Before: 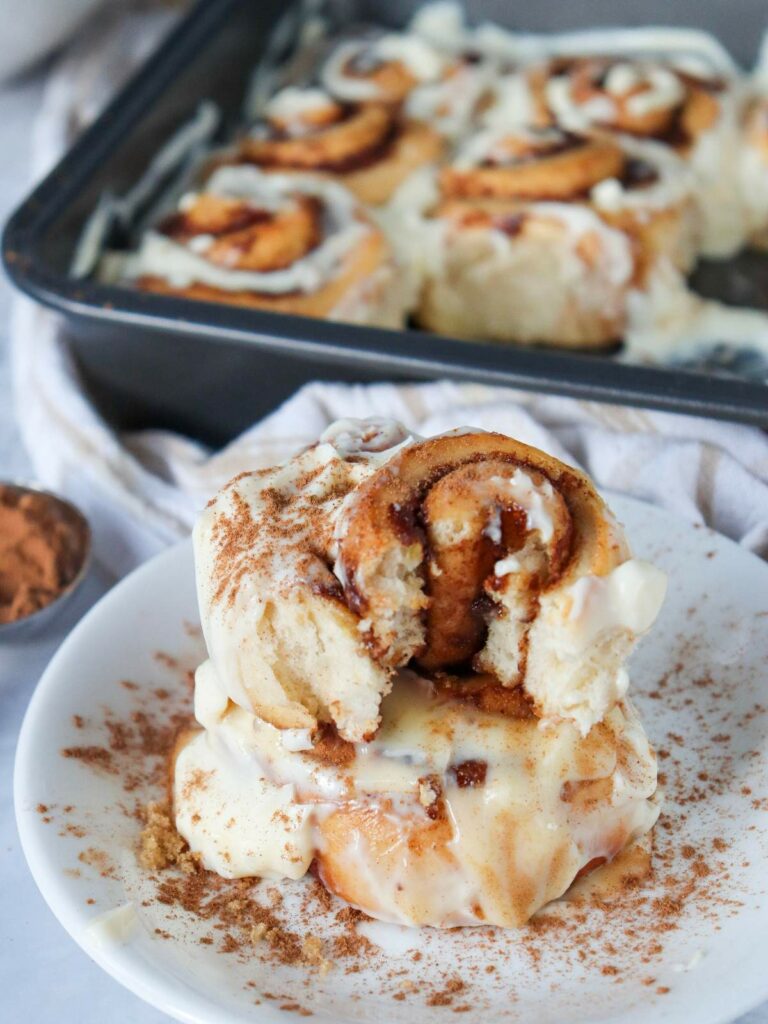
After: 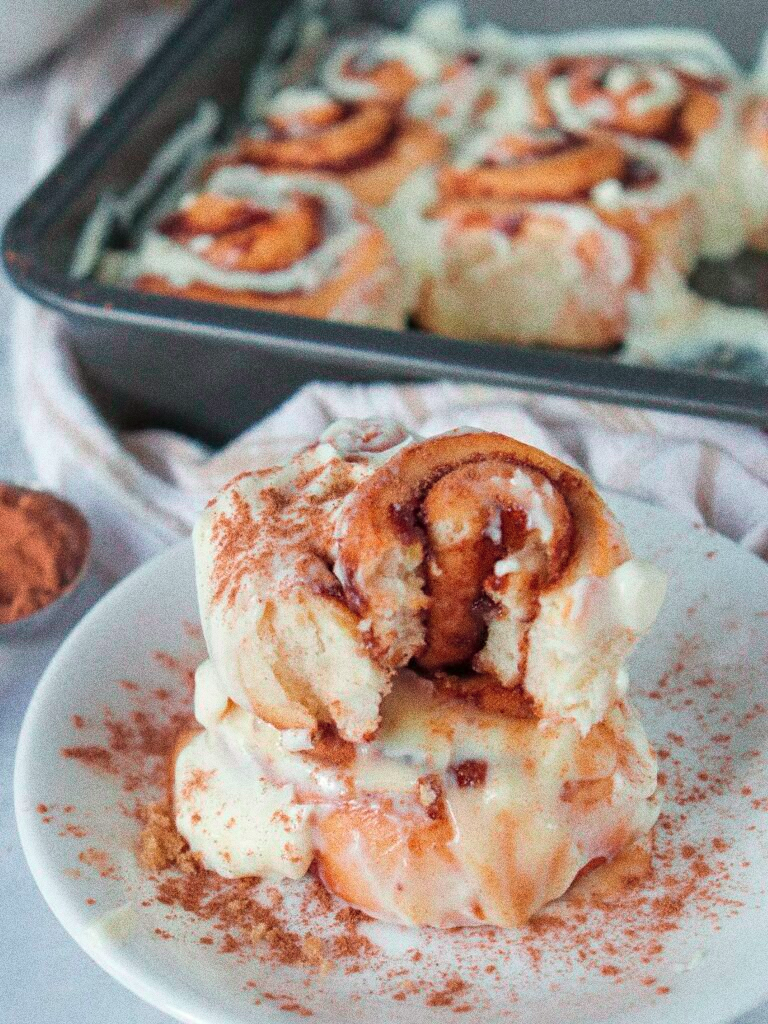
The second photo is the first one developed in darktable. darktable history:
tone curve: curves: ch0 [(0, 0) (0.045, 0.074) (0.883, 0.858) (1, 1)]; ch1 [(0, 0) (0.149, 0.074) (0.379, 0.327) (0.427, 0.401) (0.489, 0.479) (0.505, 0.515) (0.537, 0.573) (0.563, 0.599) (1, 1)]; ch2 [(0, 0) (0.307, 0.298) (0.388, 0.375) (0.443, 0.456) (0.485, 0.492) (1, 1)], color space Lab, independent channels, preserve colors none
white balance: emerald 1
grain: coarseness 0.09 ISO, strength 40%
